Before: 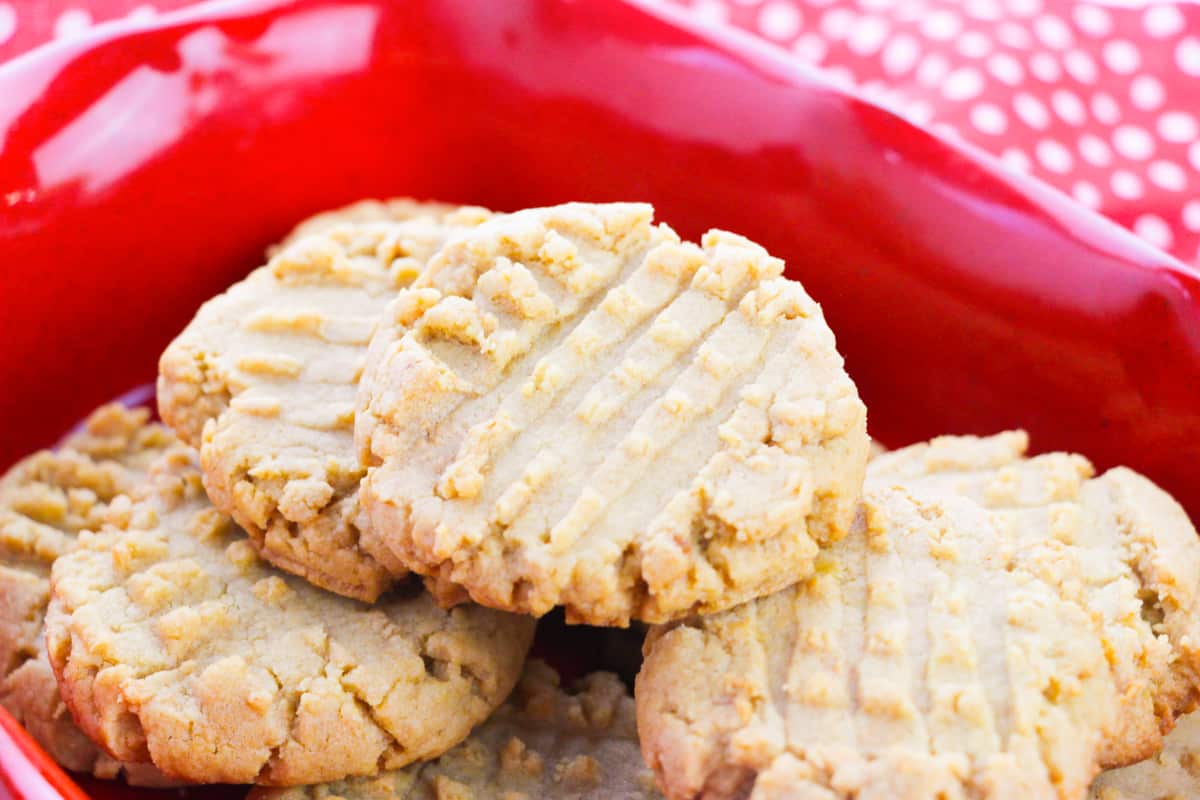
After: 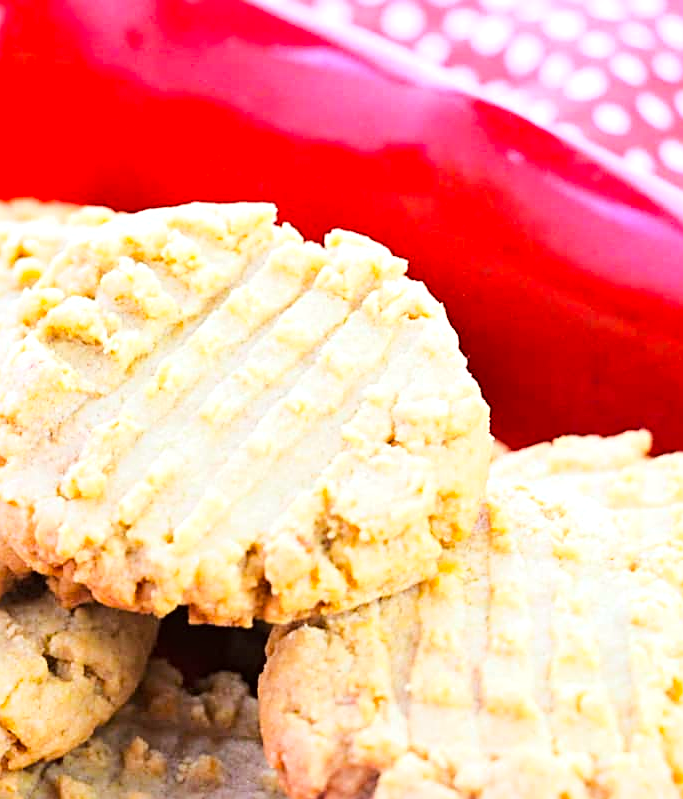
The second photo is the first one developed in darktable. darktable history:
color correction: highlights a* -2.93, highlights b* -2.82, shadows a* 2.44, shadows b* 2.97
exposure: black level correction 0, exposure 0.499 EV, compensate highlight preservation false
tone curve: curves: ch0 [(0, 0) (0.035, 0.017) (0.131, 0.108) (0.279, 0.279) (0.476, 0.554) (0.617, 0.693) (0.704, 0.77) (0.801, 0.854) (0.895, 0.927) (1, 0.976)]; ch1 [(0, 0) (0.318, 0.278) (0.444, 0.427) (0.493, 0.488) (0.504, 0.497) (0.537, 0.538) (0.594, 0.616) (0.746, 0.764) (1, 1)]; ch2 [(0, 0) (0.316, 0.292) (0.381, 0.37) (0.423, 0.448) (0.476, 0.482) (0.502, 0.495) (0.529, 0.547) (0.583, 0.608) (0.639, 0.657) (0.7, 0.7) (0.861, 0.808) (1, 0.951)], color space Lab, linked channels, preserve colors none
sharpen: radius 2.533, amount 0.625
crop: left 31.48%, top 0.023%, right 11.535%
tone equalizer: -7 EV 0.191 EV, -6 EV 0.098 EV, -5 EV 0.103 EV, -4 EV 0.066 EV, -2 EV -0.024 EV, -1 EV -0.047 EV, +0 EV -0.061 EV
haze removal: adaptive false
